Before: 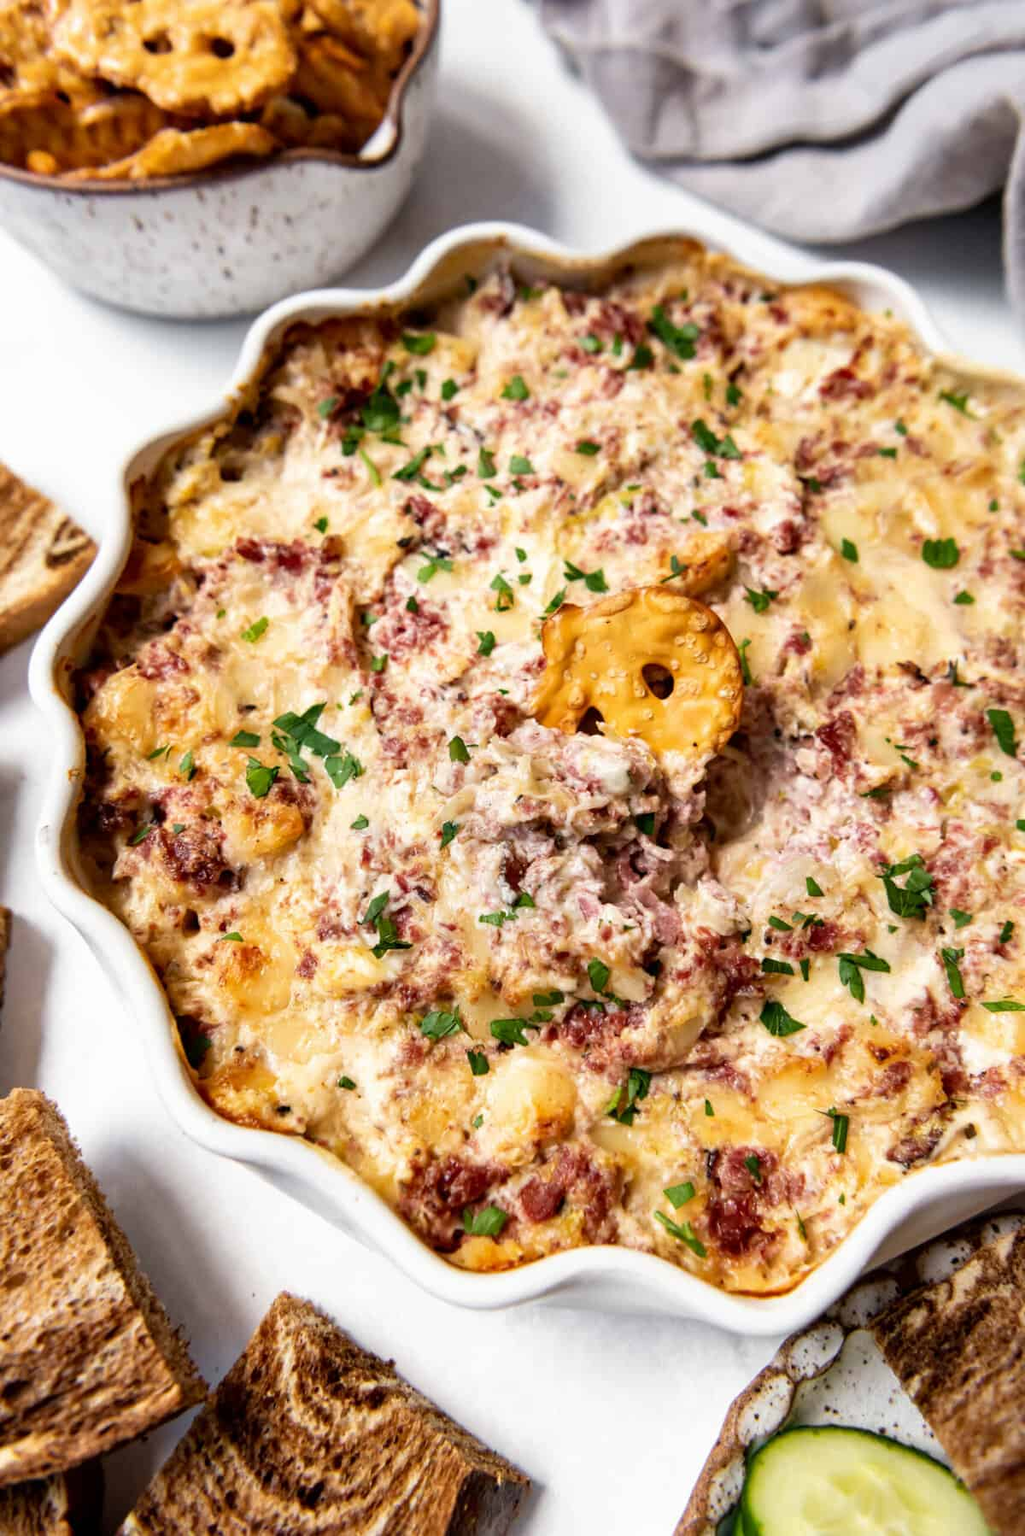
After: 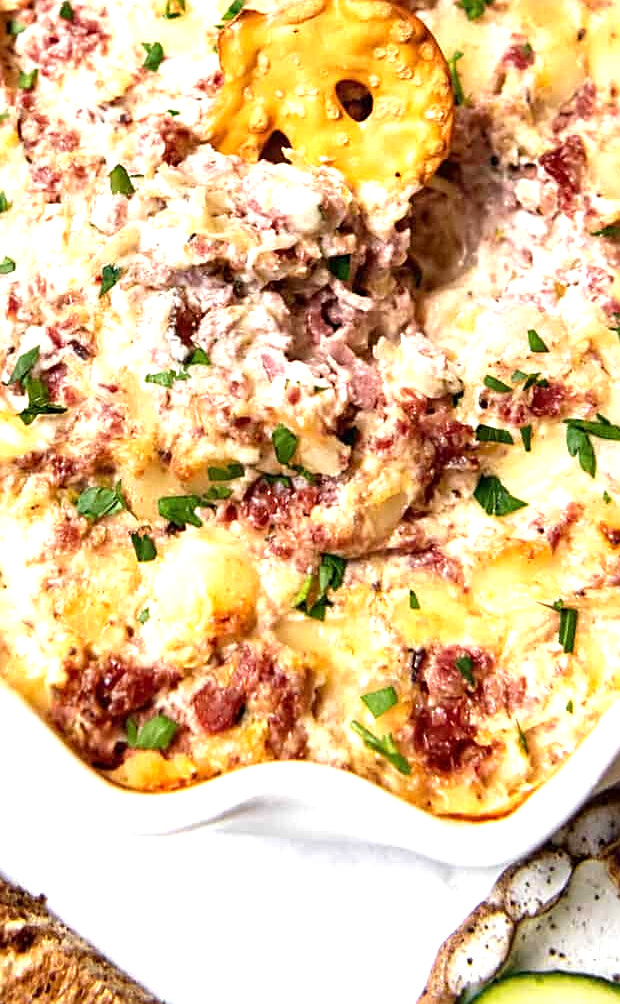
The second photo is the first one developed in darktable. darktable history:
crop: left 34.739%, top 38.804%, right 13.575%, bottom 5.335%
sharpen: on, module defaults
exposure: exposure 0.75 EV, compensate highlight preservation false
